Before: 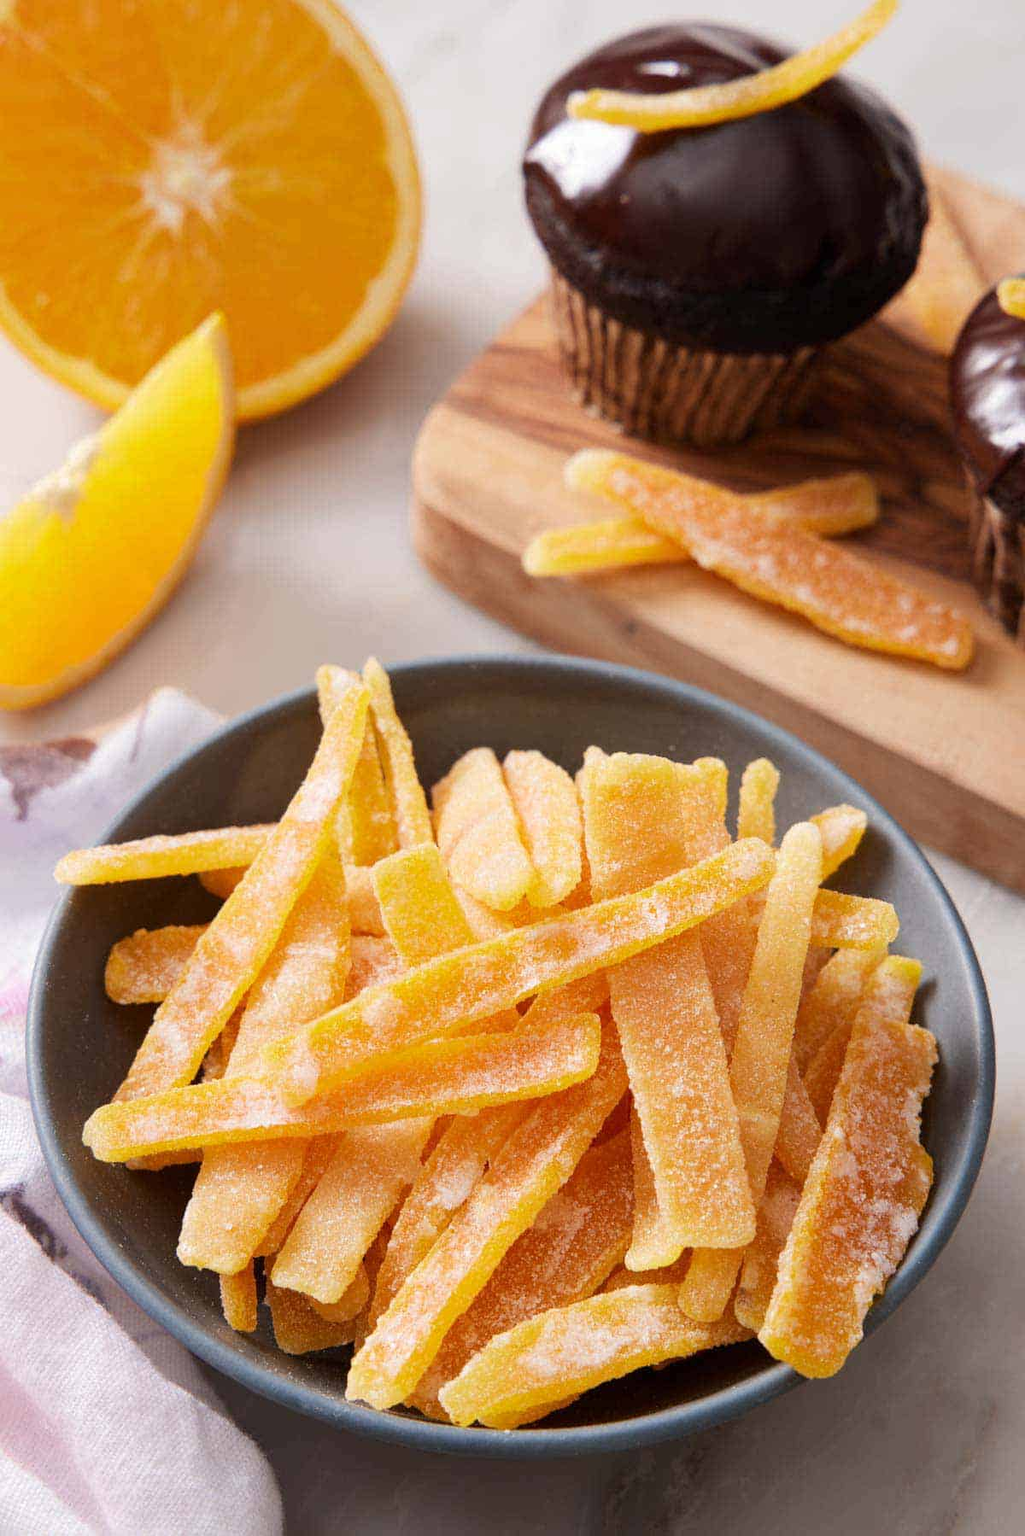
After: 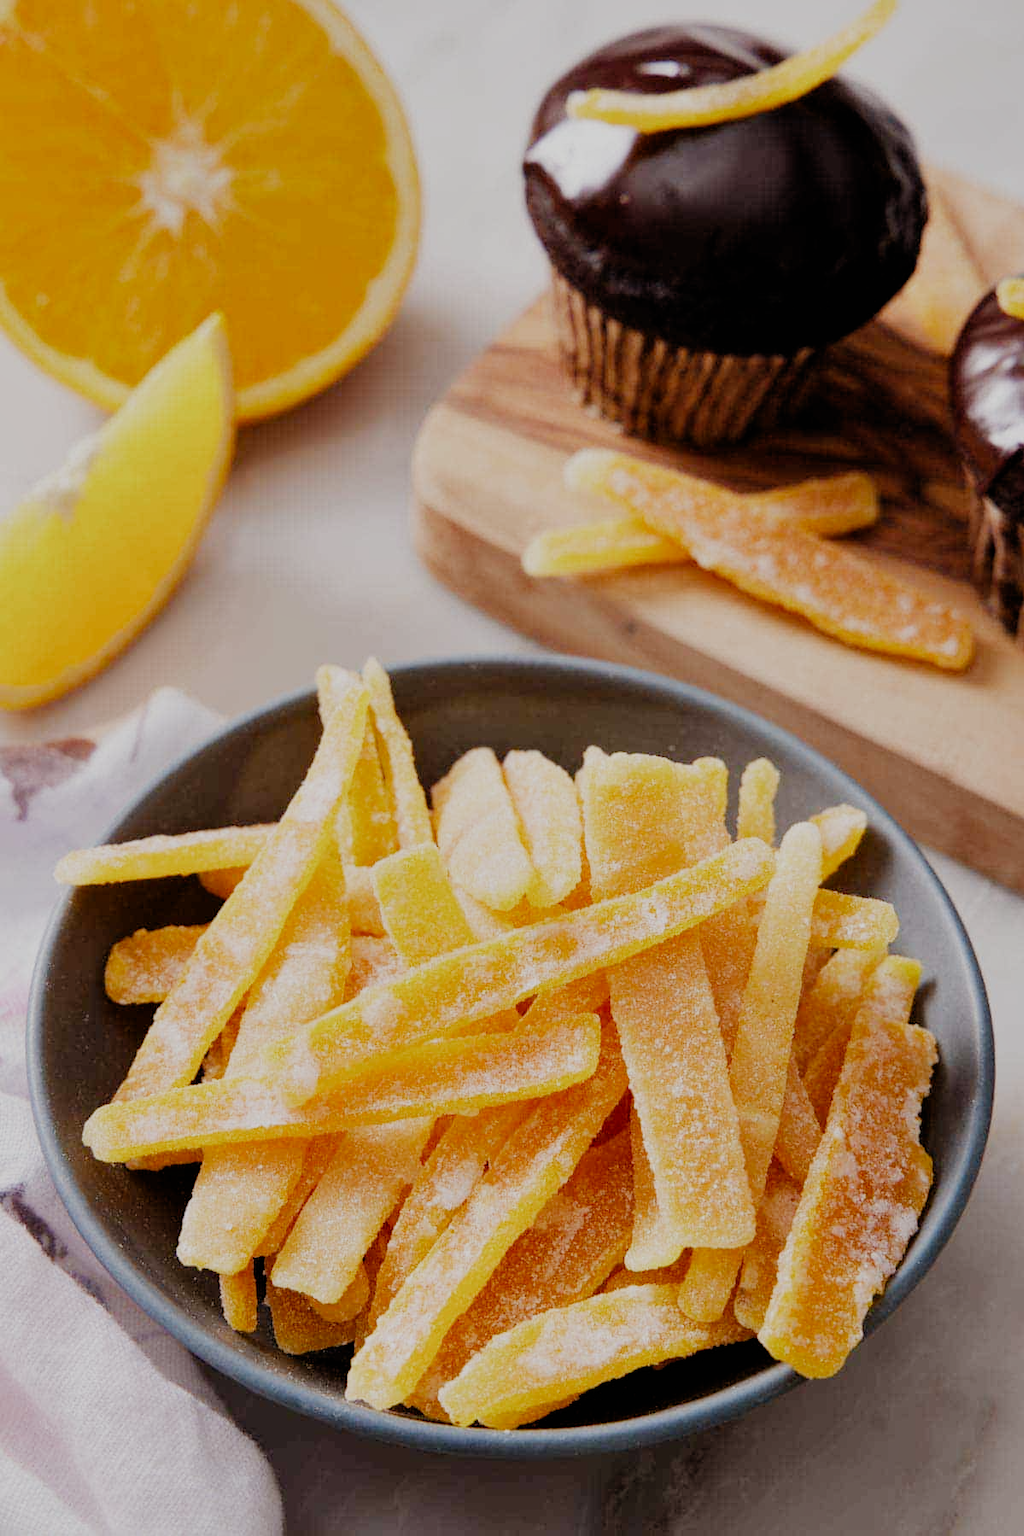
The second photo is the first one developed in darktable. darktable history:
filmic rgb: black relative exposure -6.75 EV, white relative exposure 4.56 EV, threshold 6 EV, hardness 3.26, add noise in highlights 0, preserve chrominance no, color science v3 (2019), use custom middle-gray values true, contrast in highlights soft, enable highlight reconstruction true
shadows and highlights: shadows 29.29, highlights -28.95, low approximation 0.01, soften with gaussian
